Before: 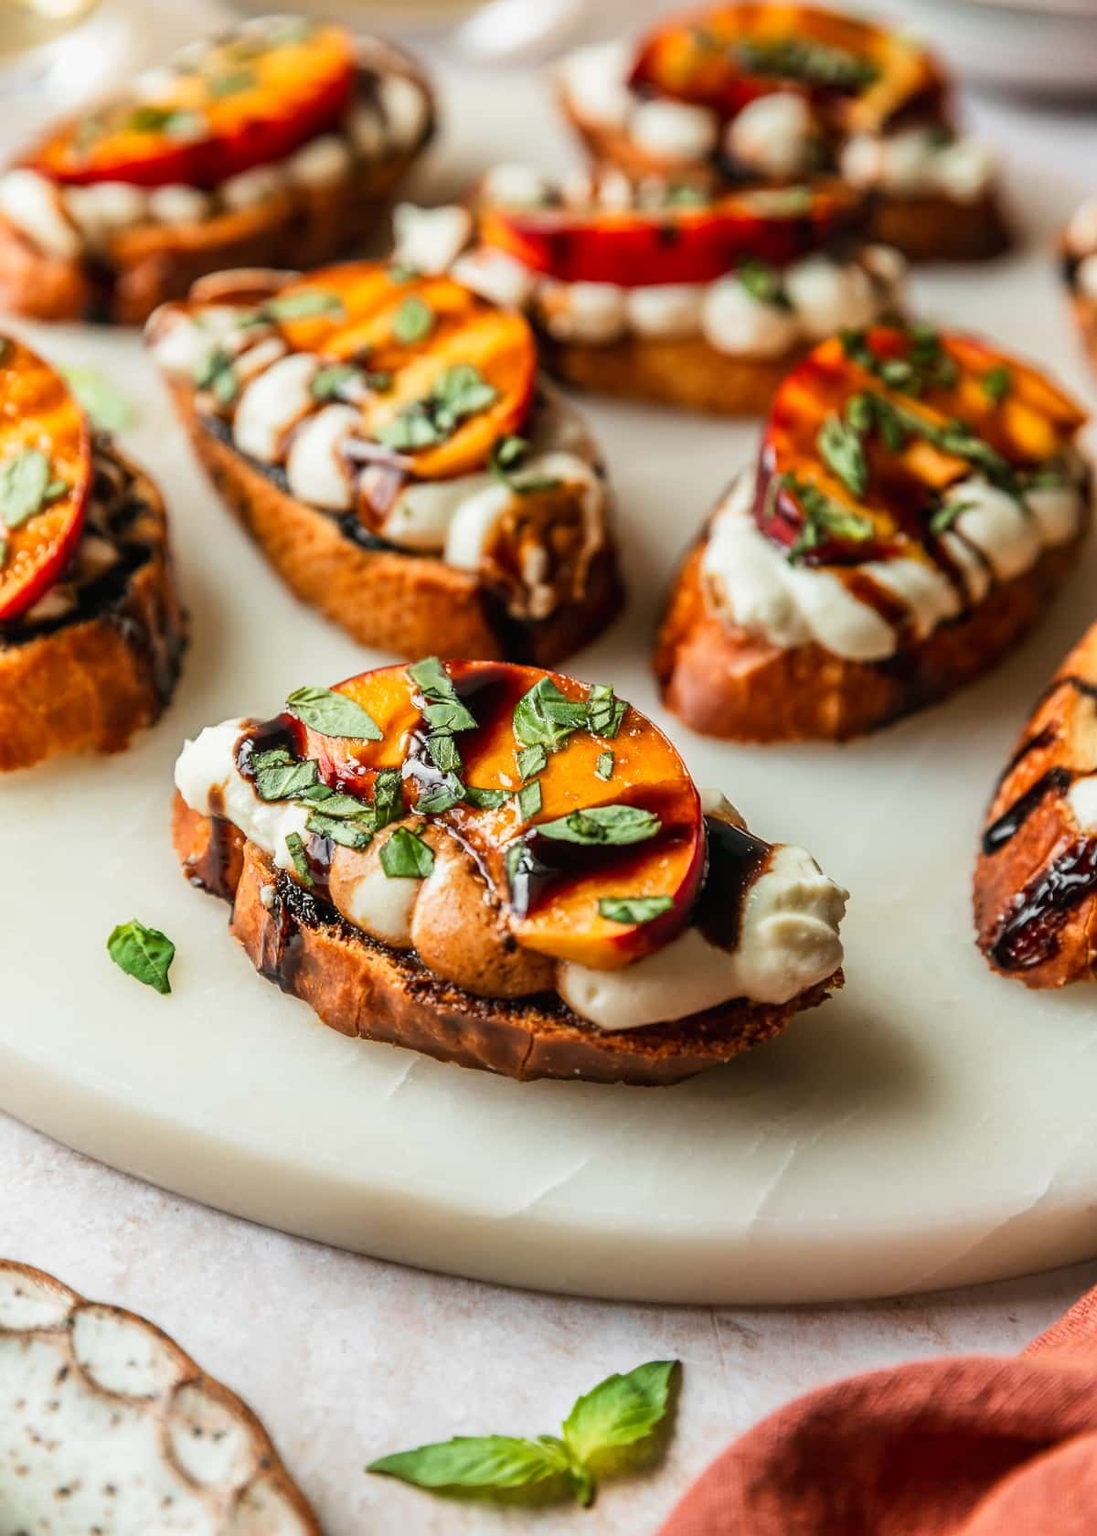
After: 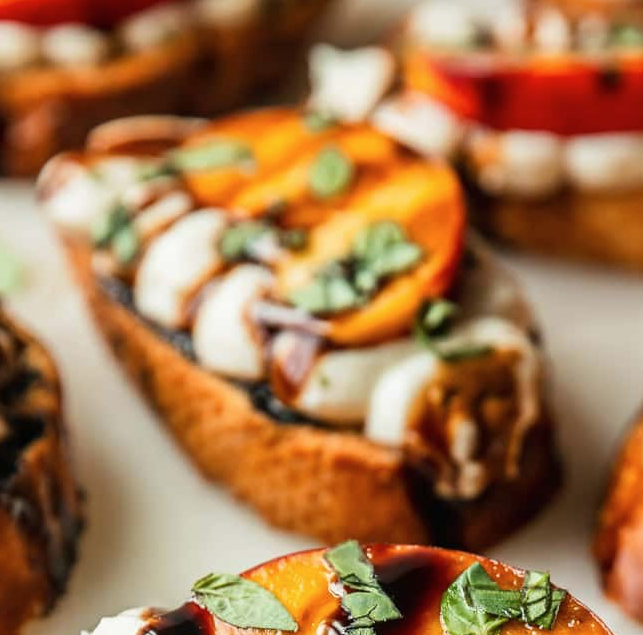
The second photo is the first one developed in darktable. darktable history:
crop: left 10.121%, top 10.631%, right 36.218%, bottom 51.526%
contrast brightness saturation: saturation -0.05
